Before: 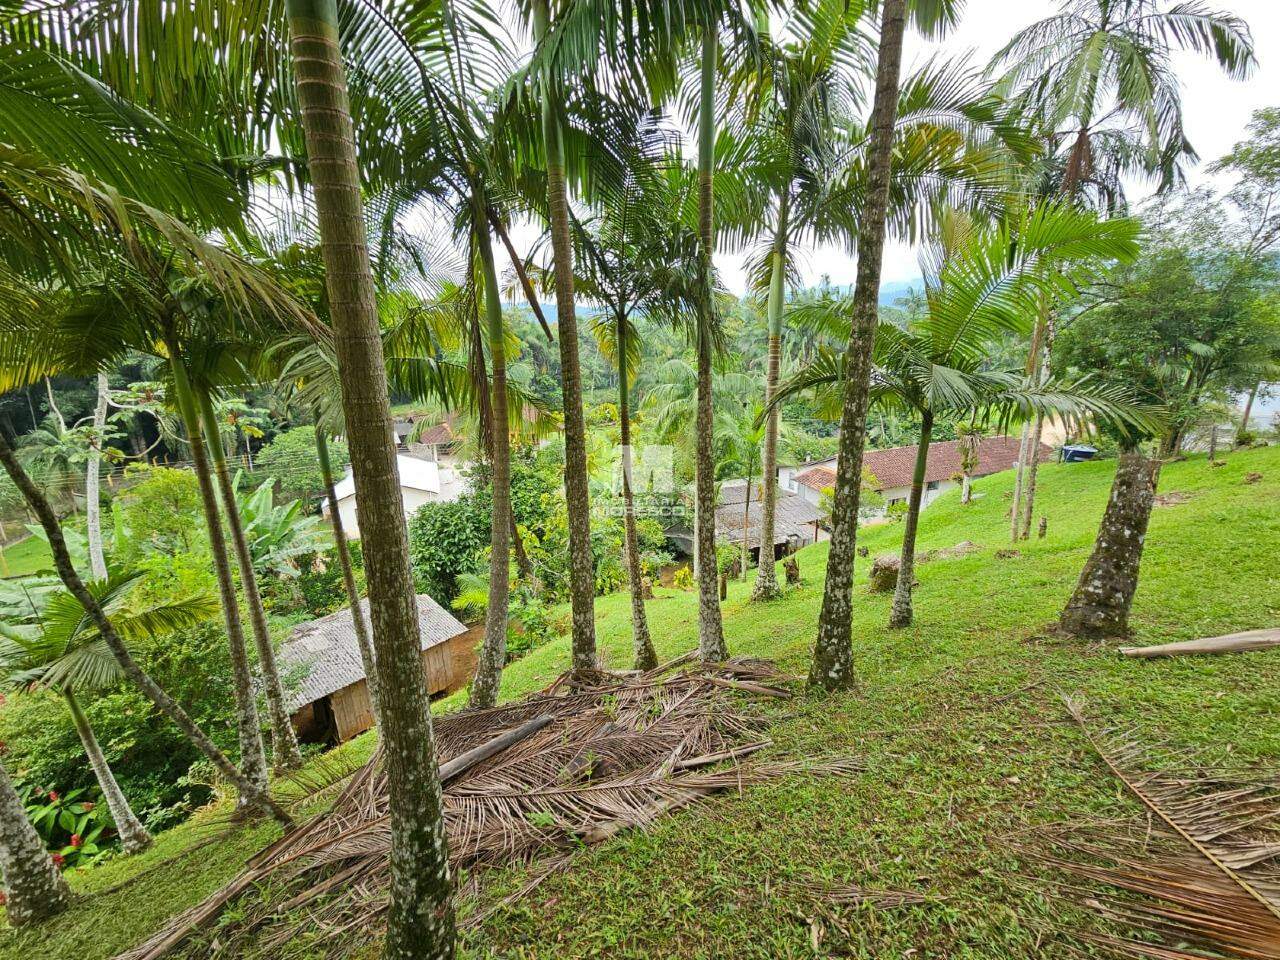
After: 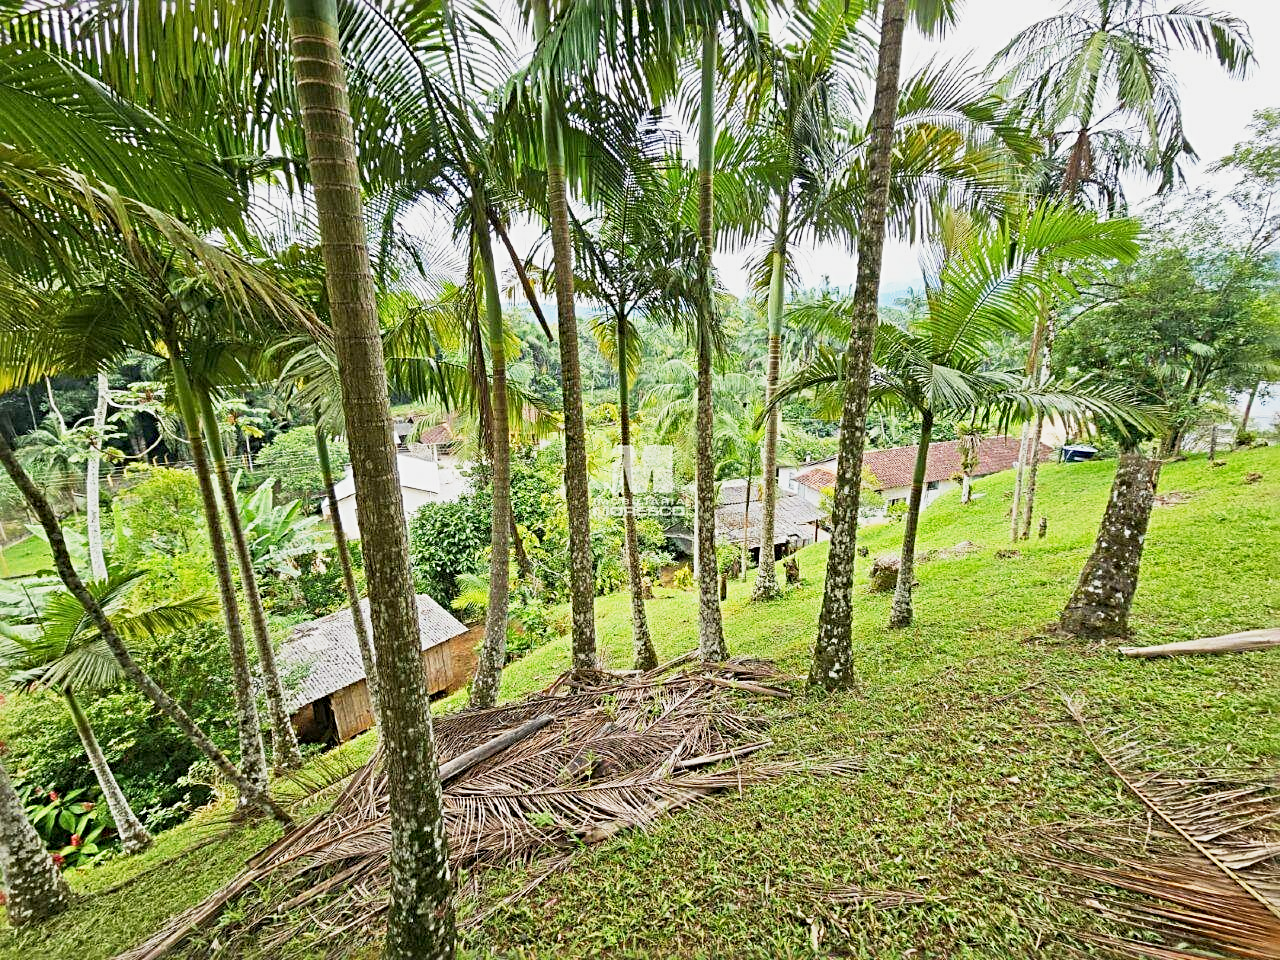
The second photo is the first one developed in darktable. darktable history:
sharpen: radius 3.986
base curve: curves: ch0 [(0, 0) (0.088, 0.125) (0.176, 0.251) (0.354, 0.501) (0.613, 0.749) (1, 0.877)], preserve colors none
